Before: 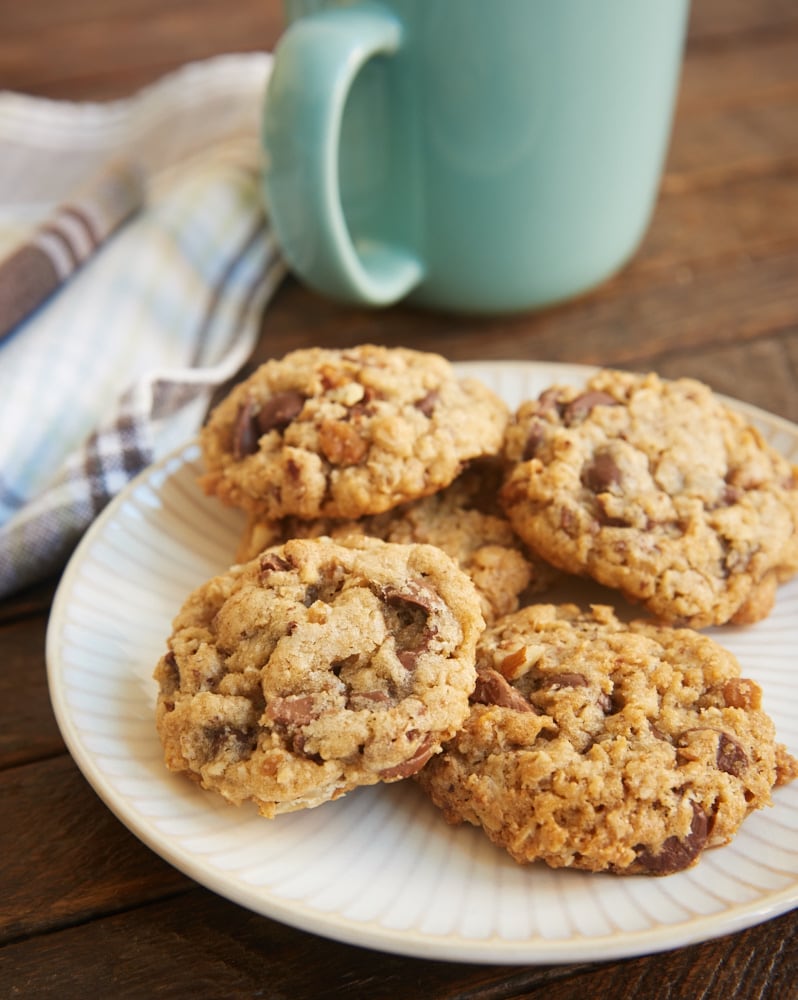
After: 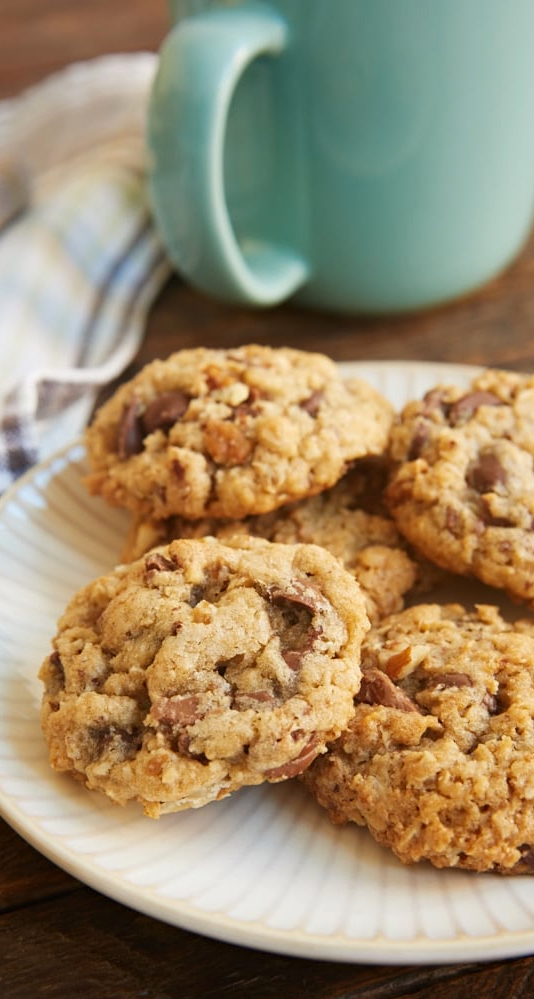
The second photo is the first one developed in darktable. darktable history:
crop and rotate: left 14.415%, right 18.658%
haze removal: strength 0.11, compatibility mode true, adaptive false
